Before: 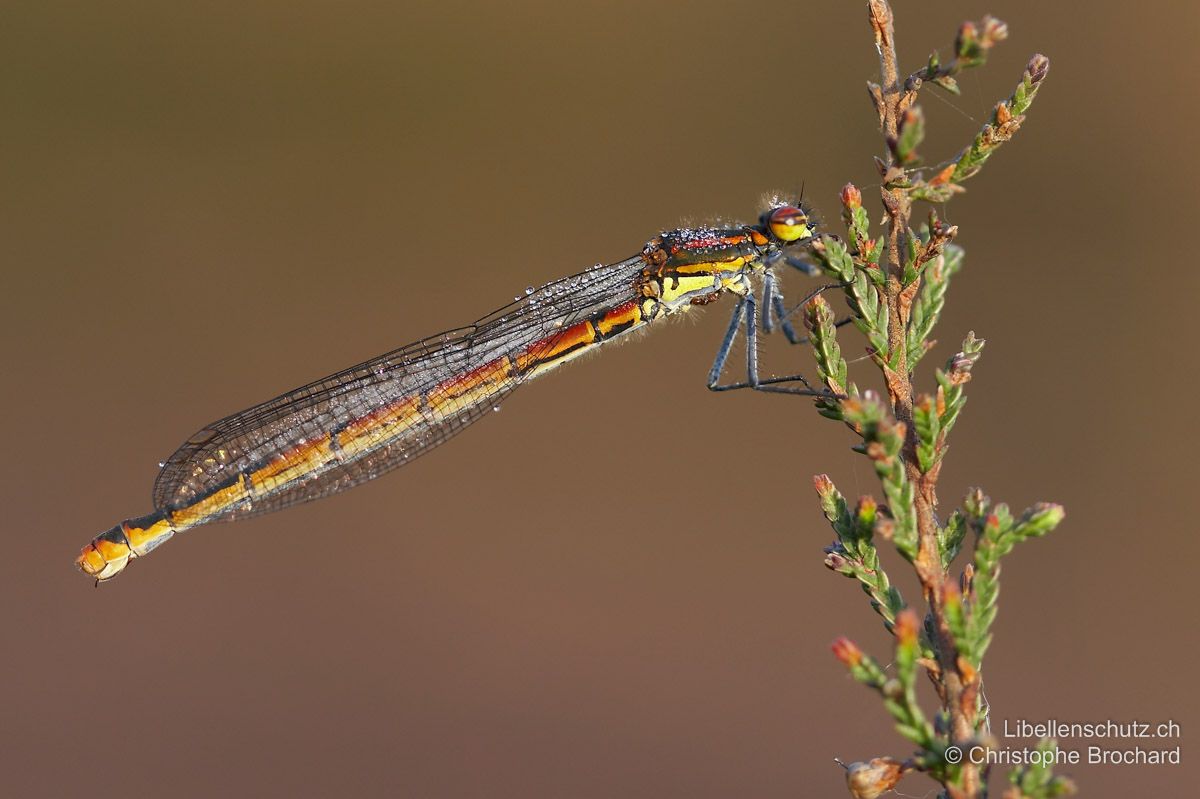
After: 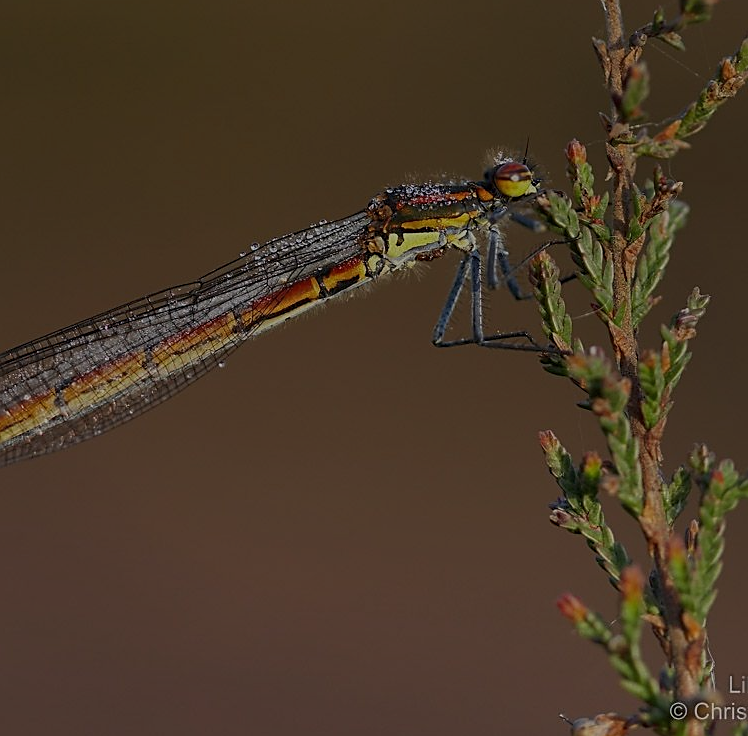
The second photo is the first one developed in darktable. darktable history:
graduated density: rotation 5.63°, offset 76.9
white balance: red 1, blue 1
crop and rotate: left 22.918%, top 5.629%, right 14.711%, bottom 2.247%
exposure: exposure -1 EV, compensate highlight preservation false
sharpen: on, module defaults
